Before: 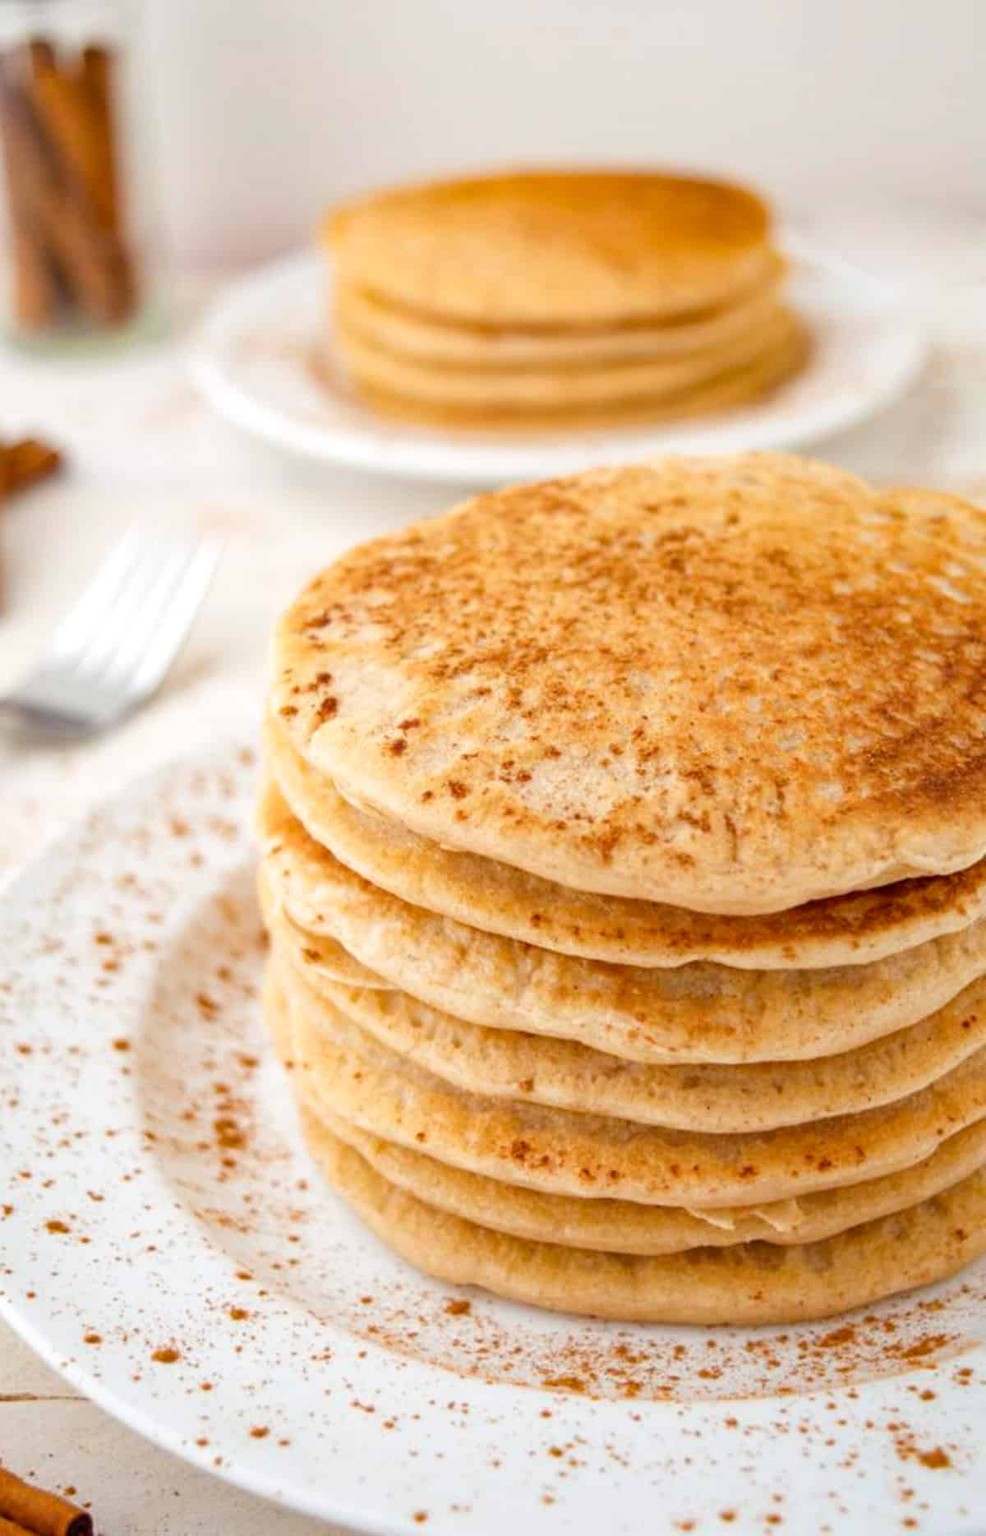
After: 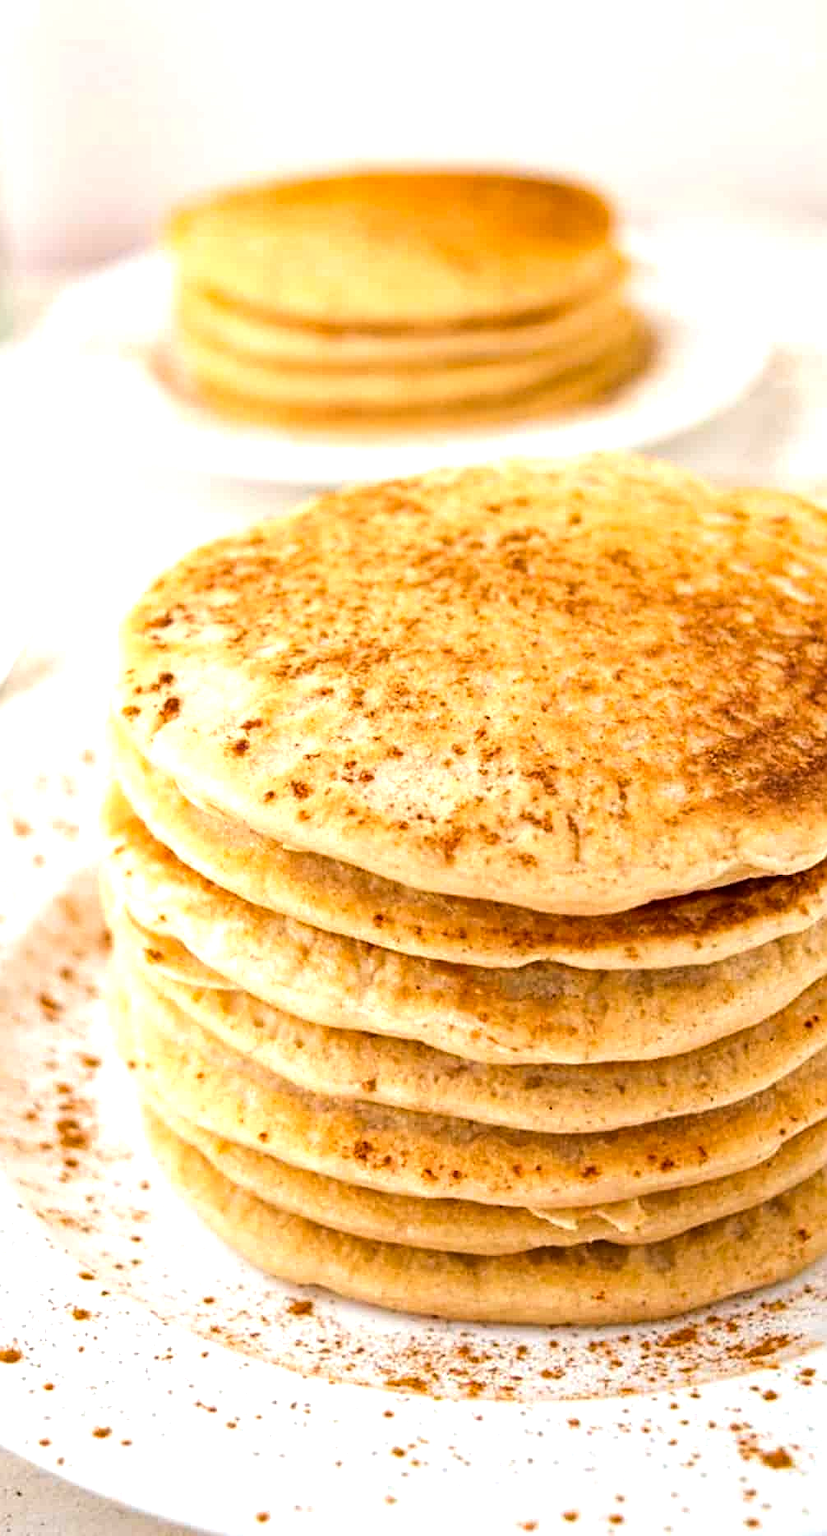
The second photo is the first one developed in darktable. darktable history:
crop: left 16.014%
tone equalizer: -8 EV -0.75 EV, -7 EV -0.737 EV, -6 EV -0.632 EV, -5 EV -0.415 EV, -3 EV 0.378 EV, -2 EV 0.6 EV, -1 EV 0.678 EV, +0 EV 0.747 EV, edges refinement/feathering 500, mask exposure compensation -1.57 EV, preserve details no
haze removal: compatibility mode true, adaptive false
sharpen: on, module defaults
